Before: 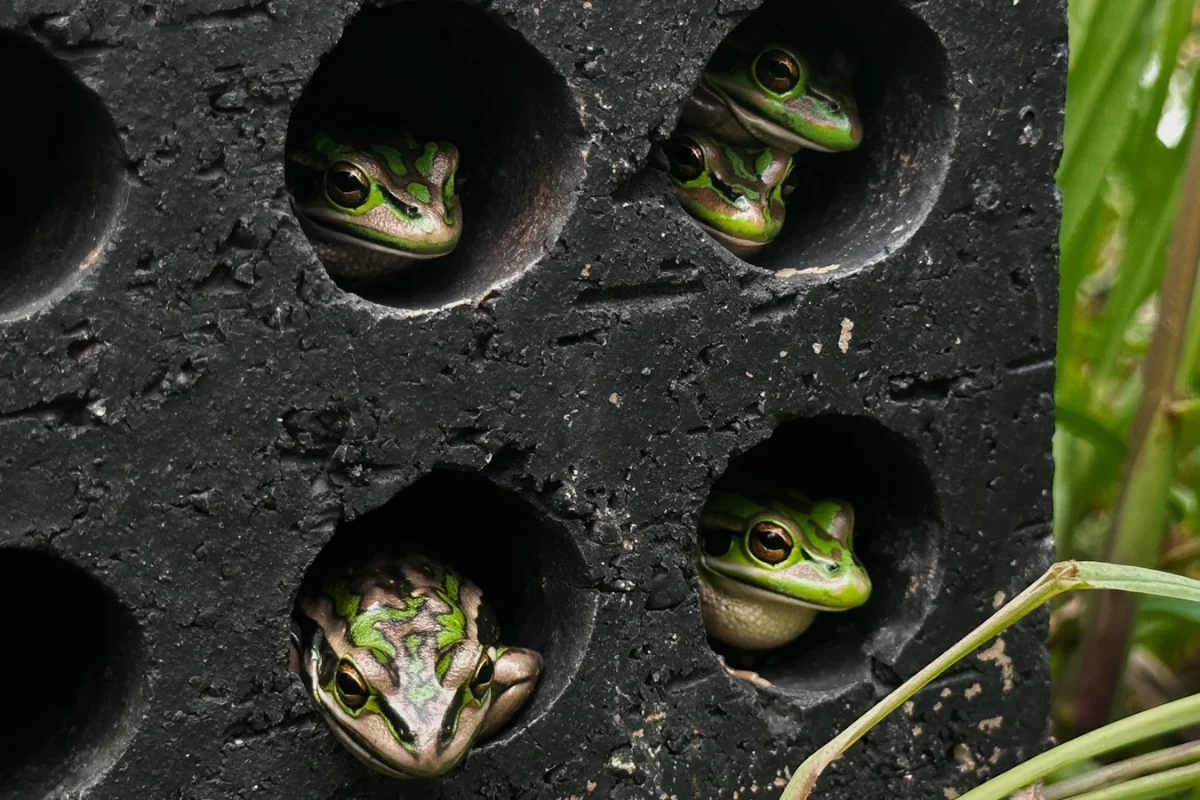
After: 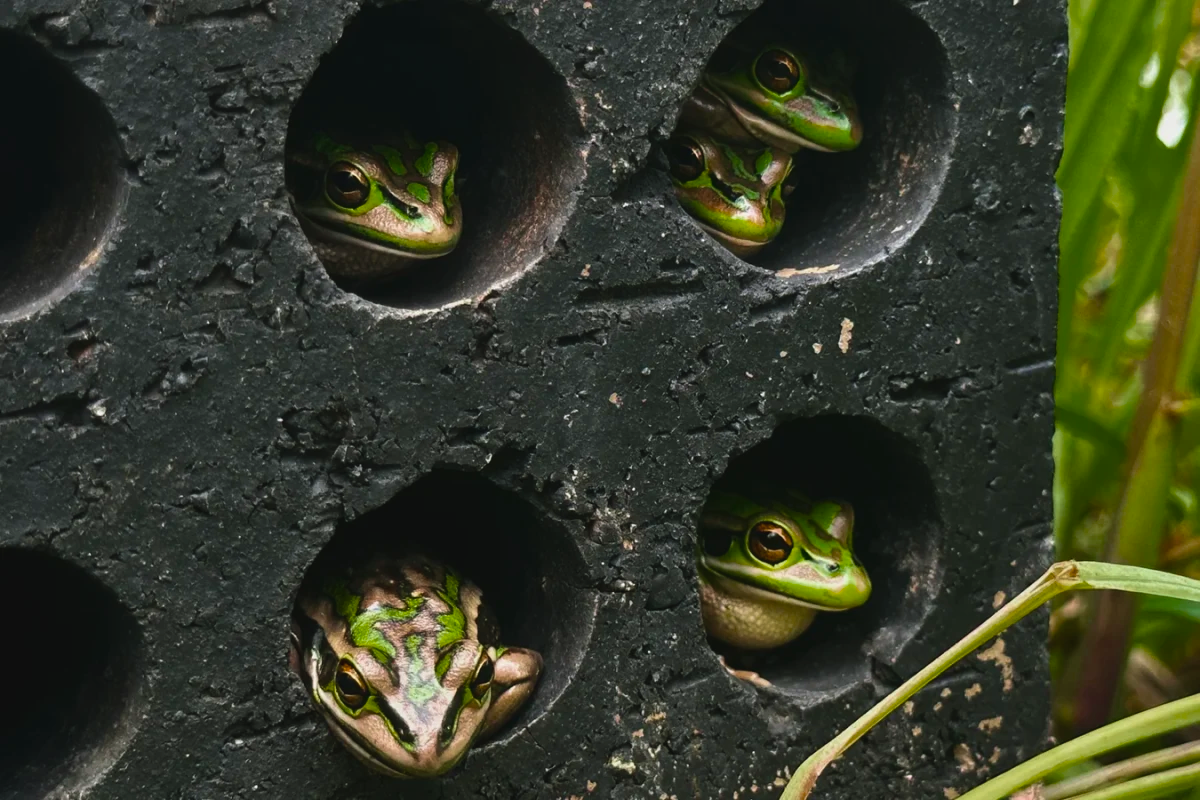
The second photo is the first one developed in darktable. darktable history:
color balance rgb: shadows lift › luminance -9.741%, shadows lift › chroma 0.765%, shadows lift › hue 110.91°, global offset › luminance 0.49%, global offset › hue 169.93°, perceptual saturation grading › global saturation 25.347%, global vibrance 1.256%, saturation formula JzAzBz (2021)
contrast brightness saturation: saturation -0.068
velvia: on, module defaults
